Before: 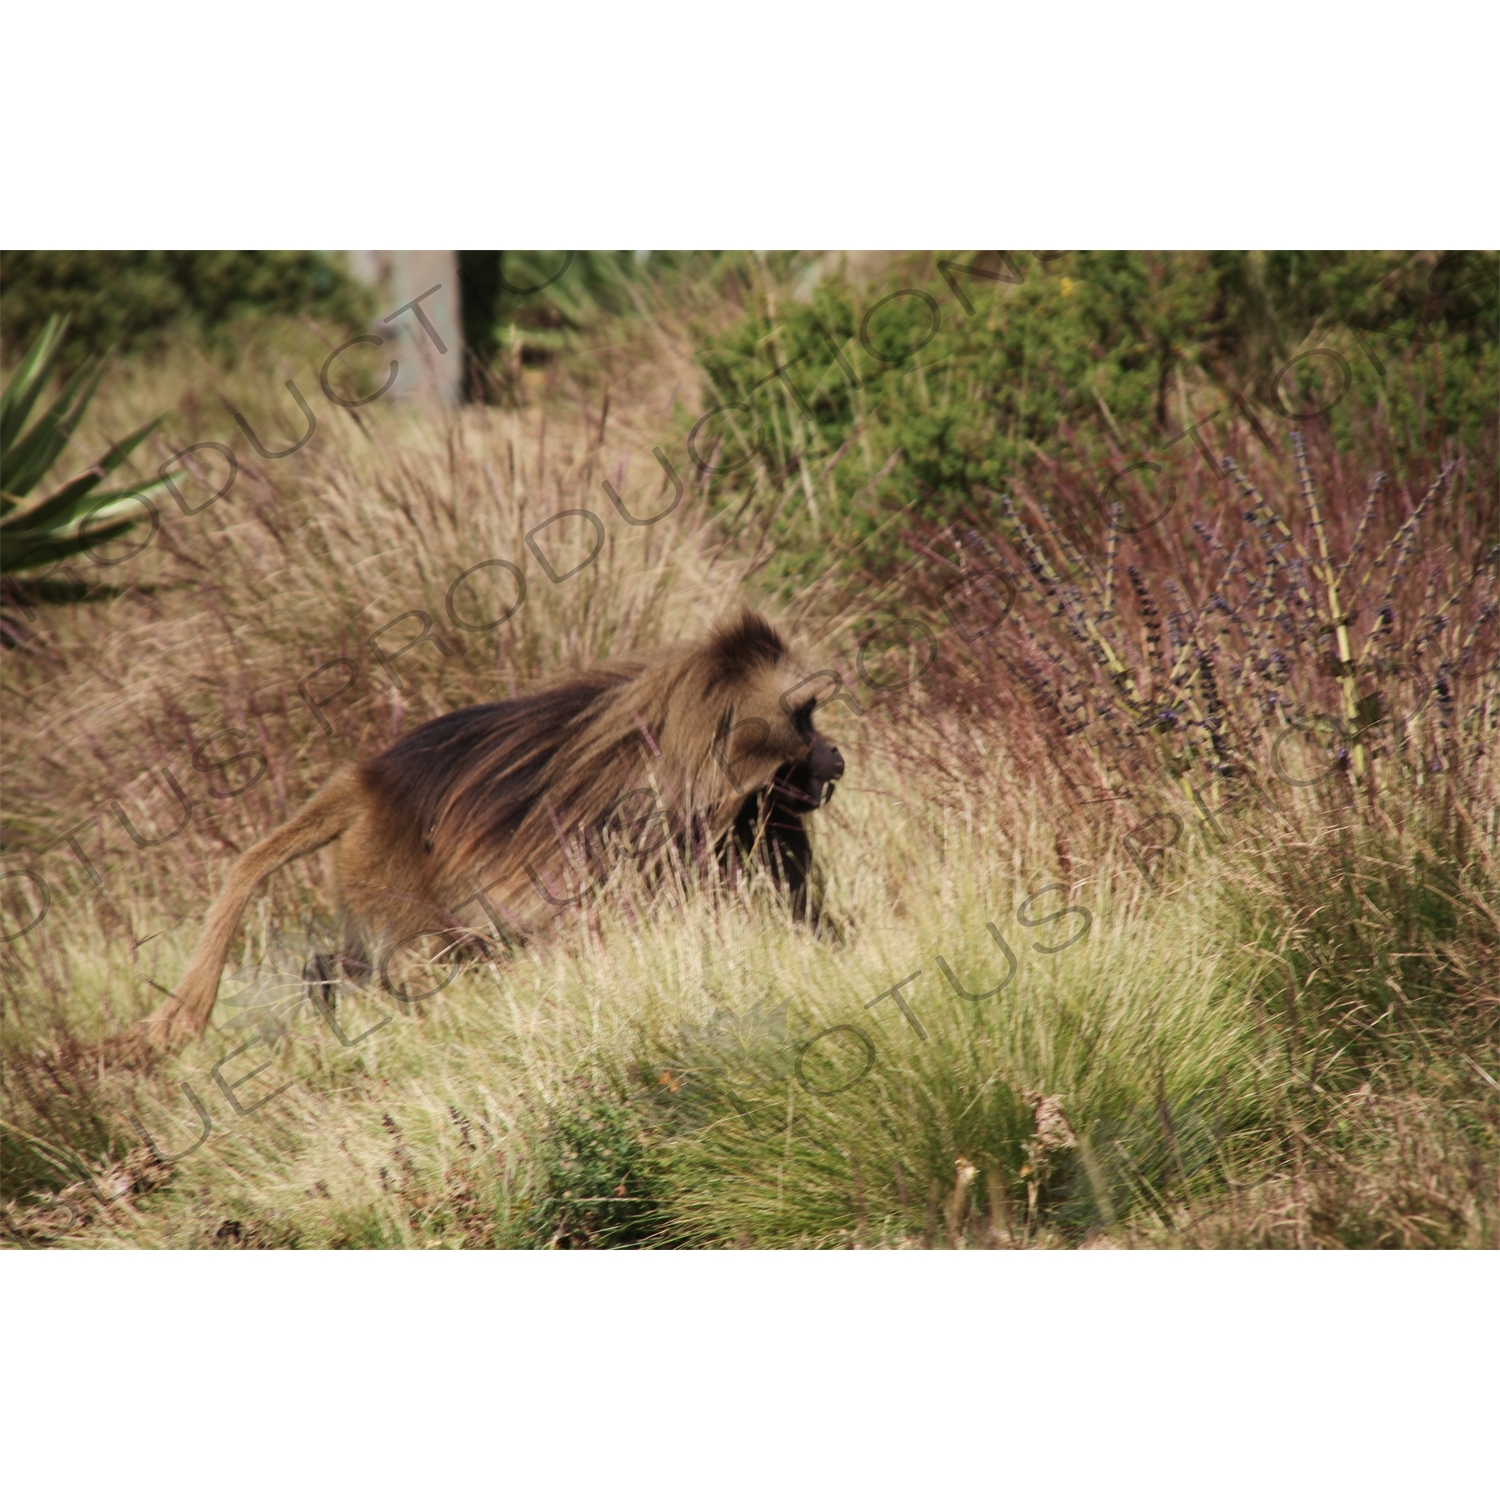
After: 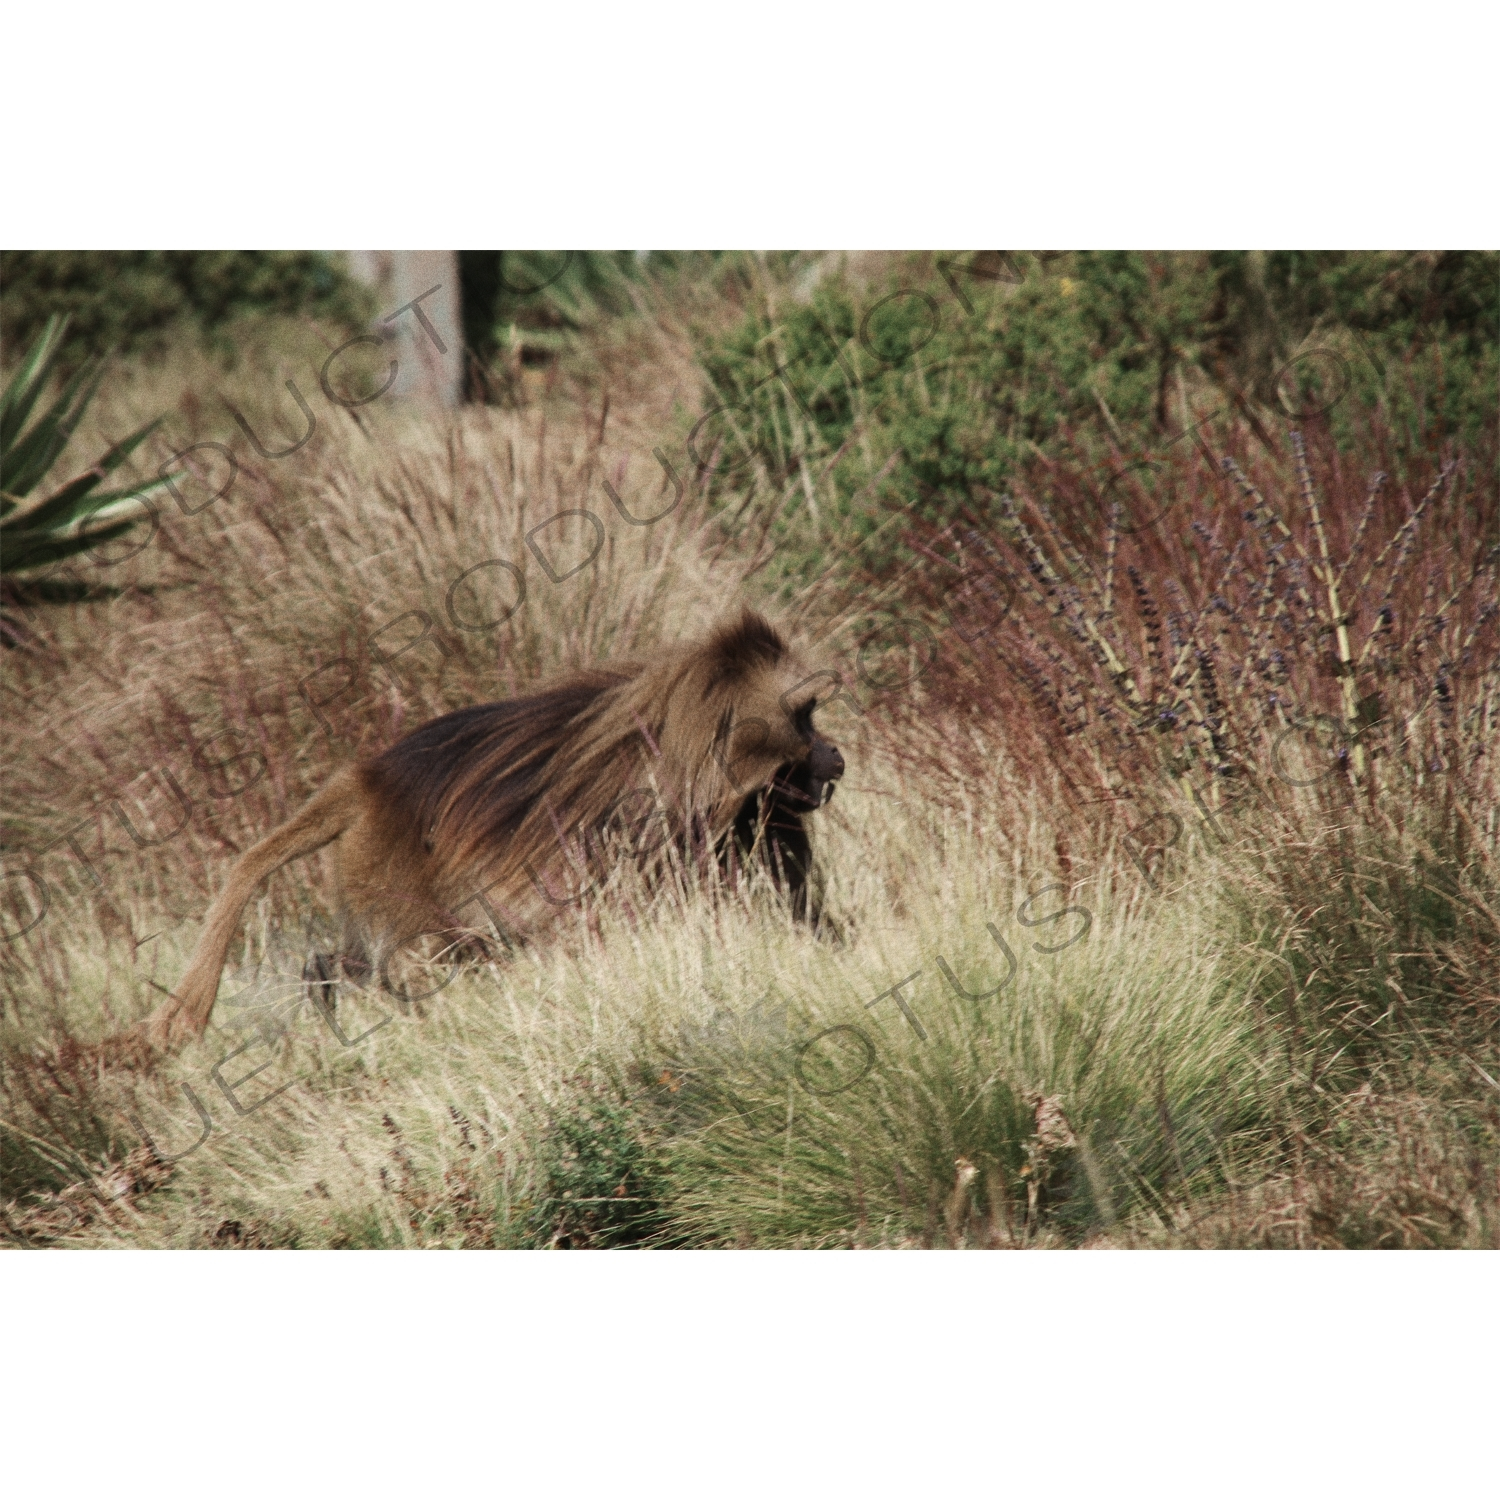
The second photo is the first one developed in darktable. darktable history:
grain: strength 26%
color zones: curves: ch0 [(0, 0.5) (0.125, 0.4) (0.25, 0.5) (0.375, 0.4) (0.5, 0.4) (0.625, 0.35) (0.75, 0.35) (0.875, 0.5)]; ch1 [(0, 0.35) (0.125, 0.45) (0.25, 0.35) (0.375, 0.35) (0.5, 0.35) (0.625, 0.35) (0.75, 0.45) (0.875, 0.35)]; ch2 [(0, 0.6) (0.125, 0.5) (0.25, 0.5) (0.375, 0.6) (0.5, 0.6) (0.625, 0.5) (0.75, 0.5) (0.875, 0.5)]
